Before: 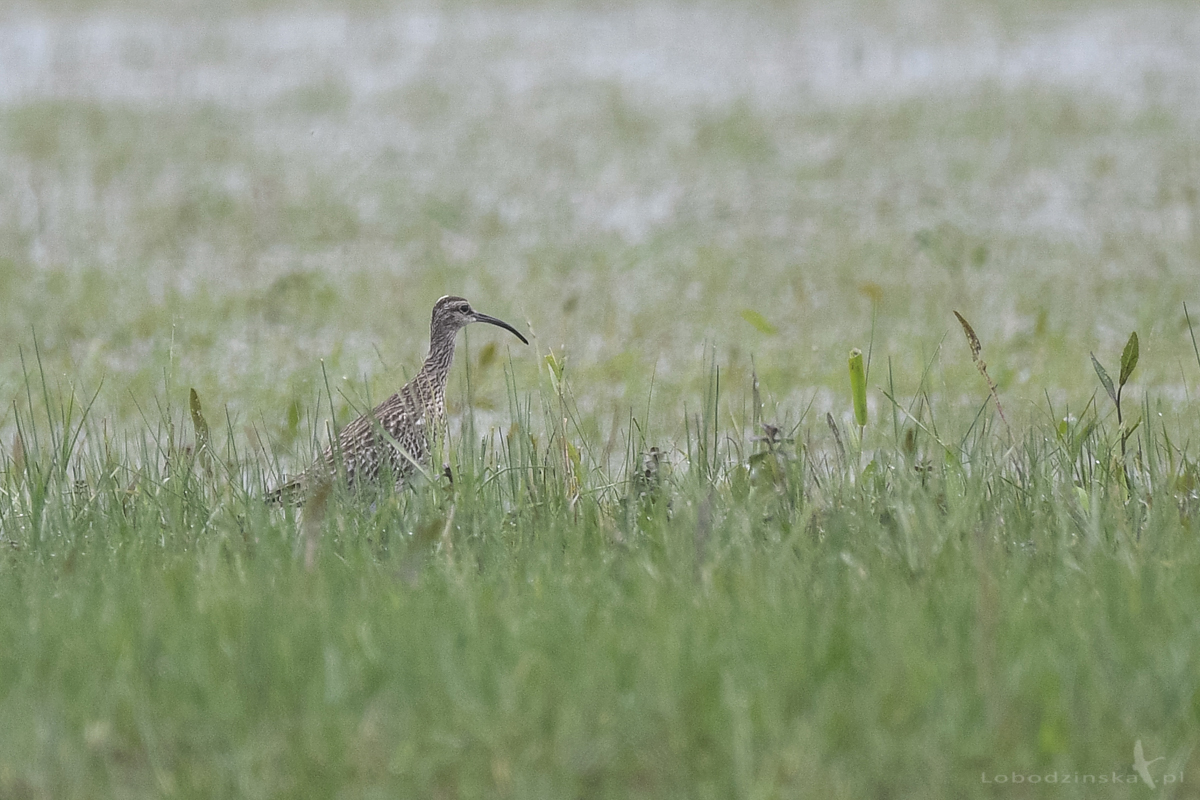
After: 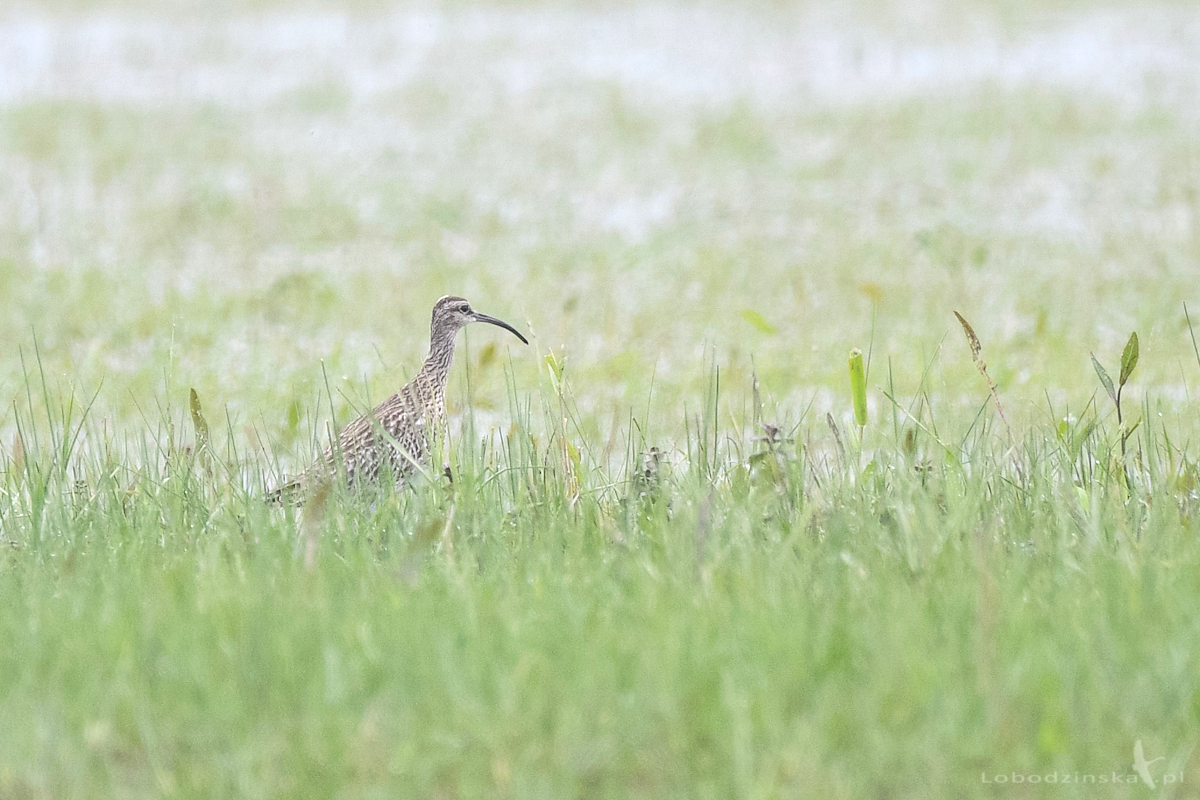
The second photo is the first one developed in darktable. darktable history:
tone curve: curves: ch0 [(0, 0) (0.07, 0.057) (0.15, 0.177) (0.352, 0.445) (0.59, 0.703) (0.857, 0.908) (1, 1)], color space Lab, linked channels, preserve colors none
exposure: exposure 0.485 EV, compensate highlight preservation false
